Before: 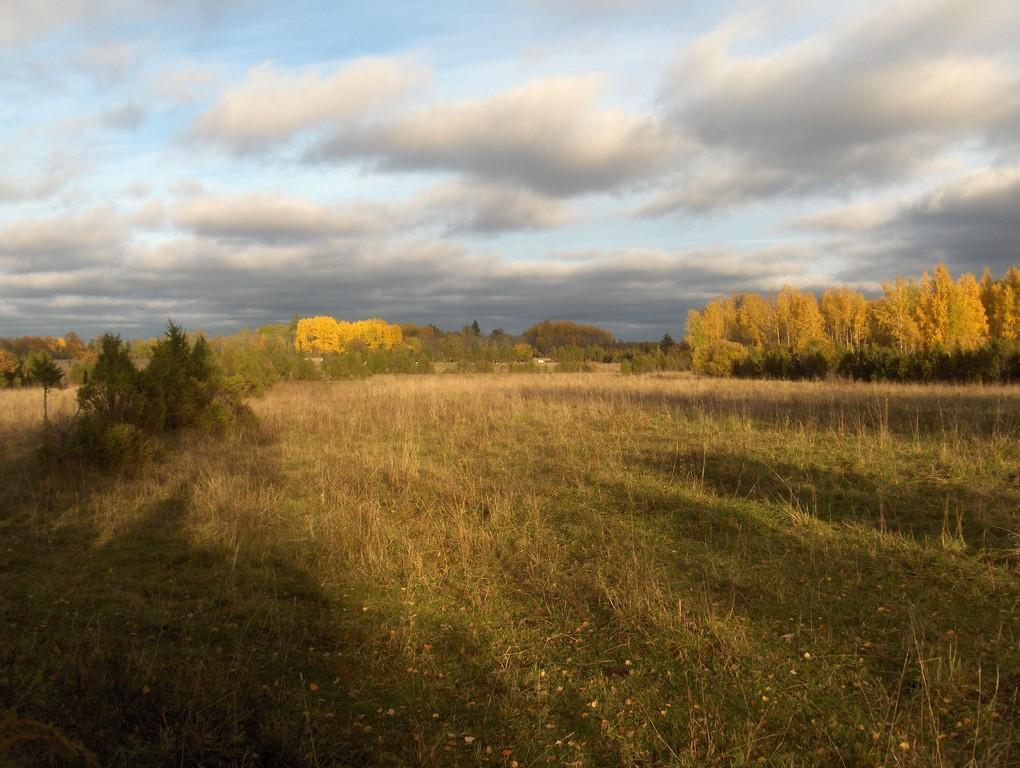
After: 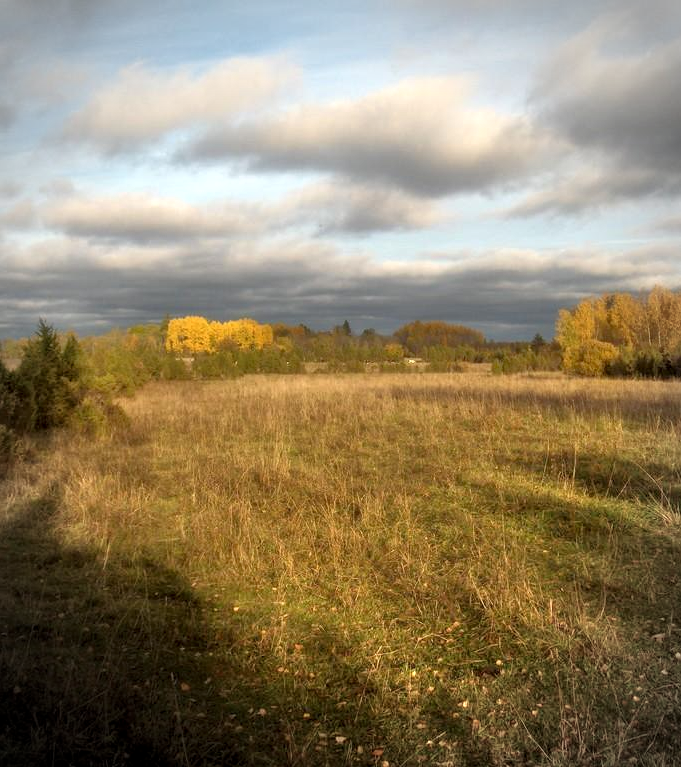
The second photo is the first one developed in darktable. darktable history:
vignetting: automatic ratio true
tone equalizer: -8 EV -0.522 EV, -7 EV -0.333 EV, -6 EV -0.105 EV, -5 EV 0.392 EV, -4 EV 0.947 EV, -3 EV 0.798 EV, -2 EV -0.013 EV, -1 EV 0.124 EV, +0 EV -0.033 EV, mask exposure compensation -0.492 EV
crop and rotate: left 12.723%, right 20.446%
local contrast: detail 130%
